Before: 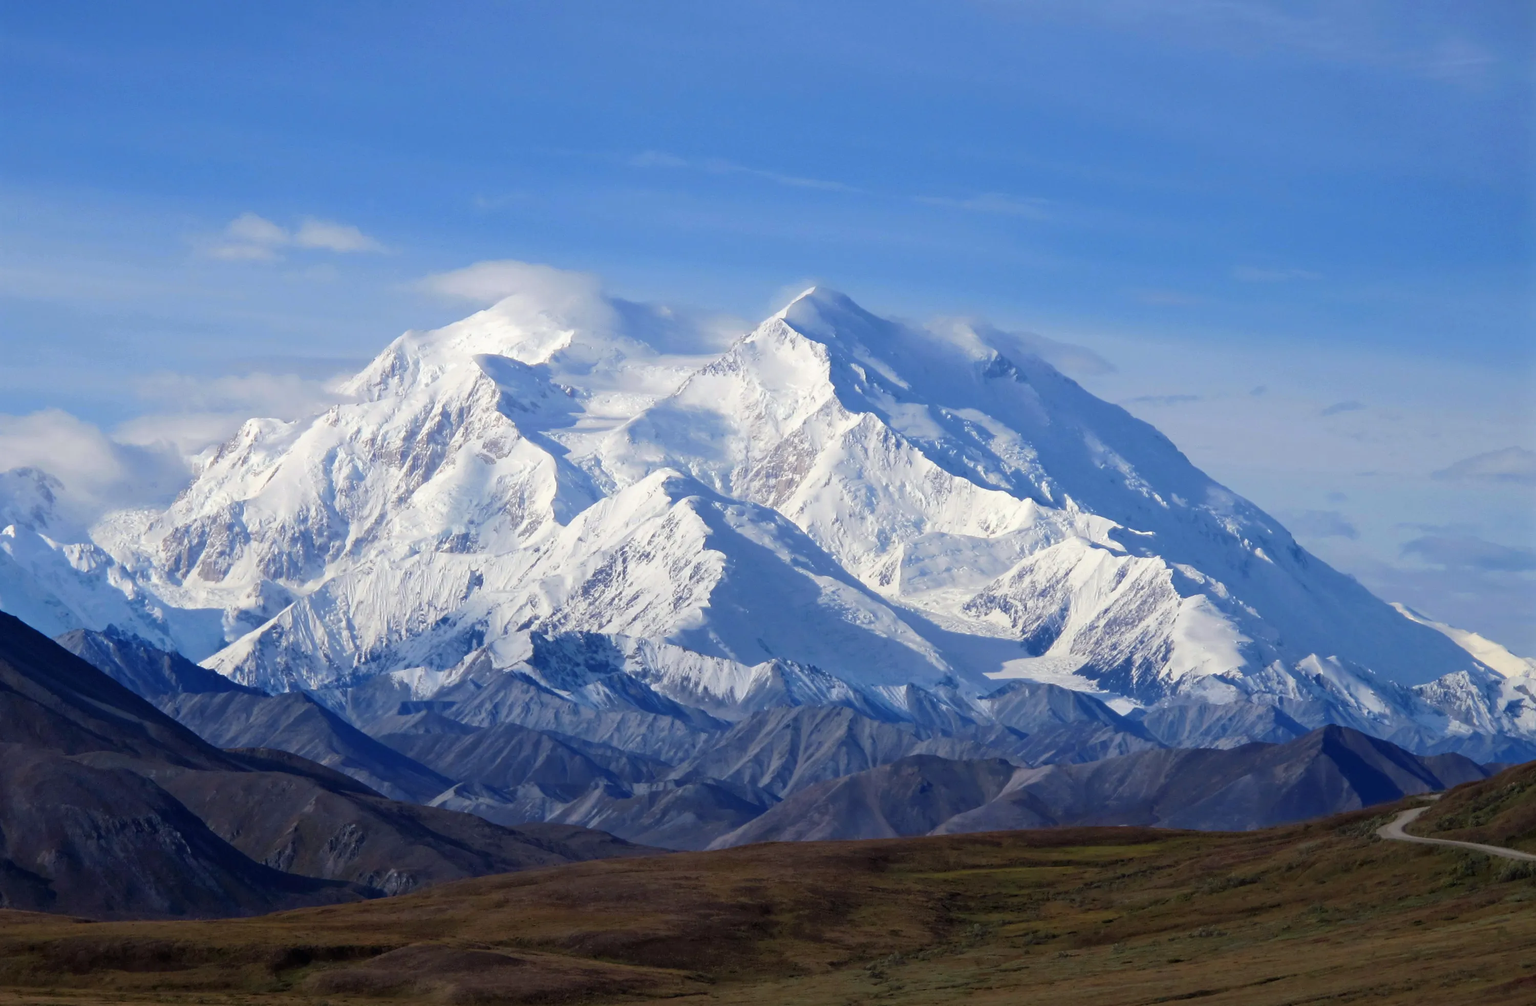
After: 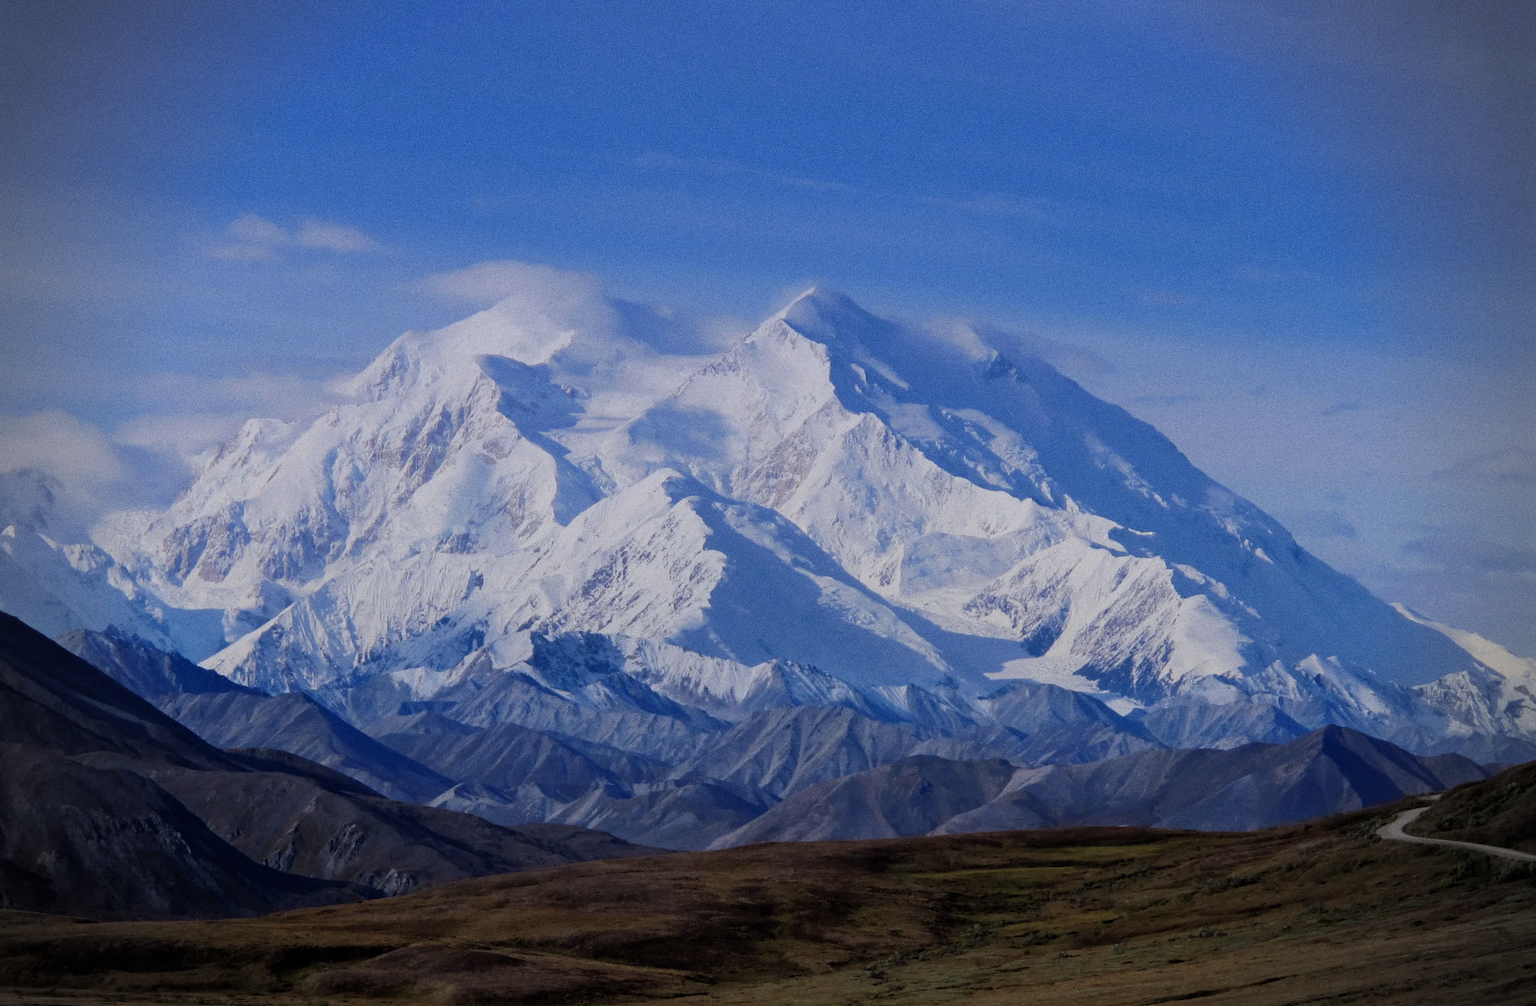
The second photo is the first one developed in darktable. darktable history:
vignetting: fall-off radius 31.48%, brightness -0.472
graduated density: hue 238.83°, saturation 50%
filmic rgb: black relative exposure -7.15 EV, white relative exposure 5.36 EV, hardness 3.02, color science v6 (2022)
grain: coarseness 0.09 ISO, strength 40%
